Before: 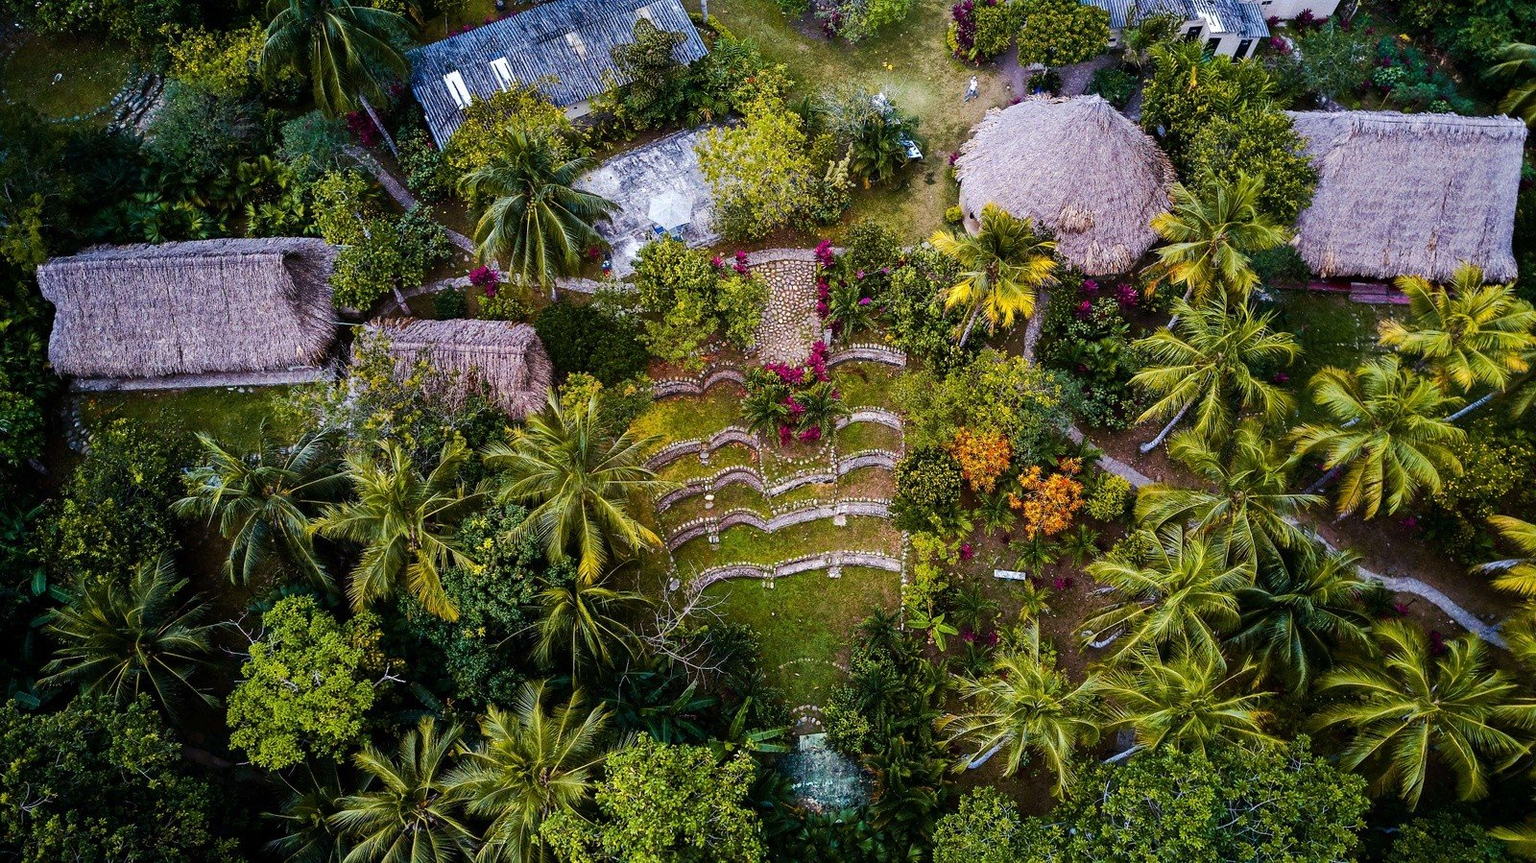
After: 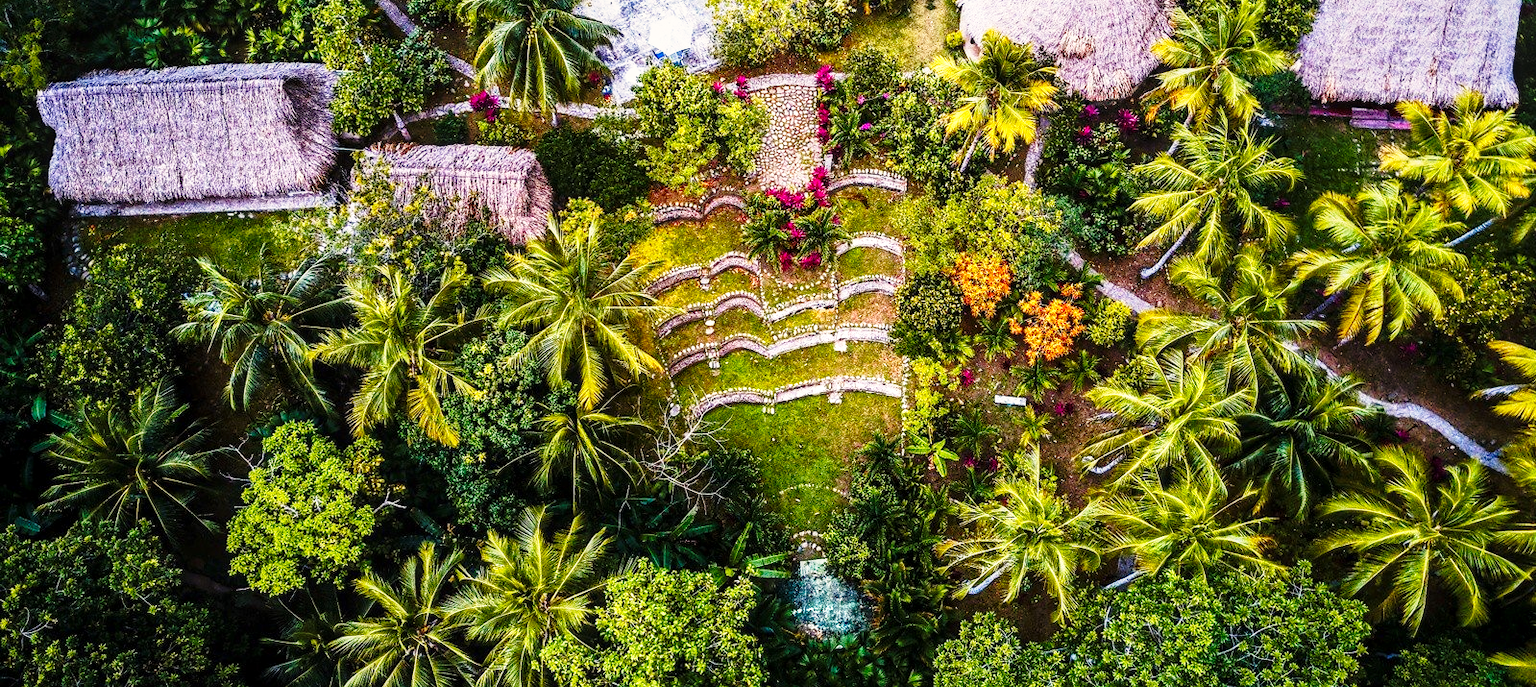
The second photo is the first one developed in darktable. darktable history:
crop and rotate: top 20.266%
local contrast: on, module defaults
color correction: highlights a* 0.815, highlights b* 2.84, saturation 1.07
base curve: curves: ch0 [(0, 0) (0.026, 0.03) (0.109, 0.232) (0.351, 0.748) (0.669, 0.968) (1, 1)], exposure shift 0.572, preserve colors none
